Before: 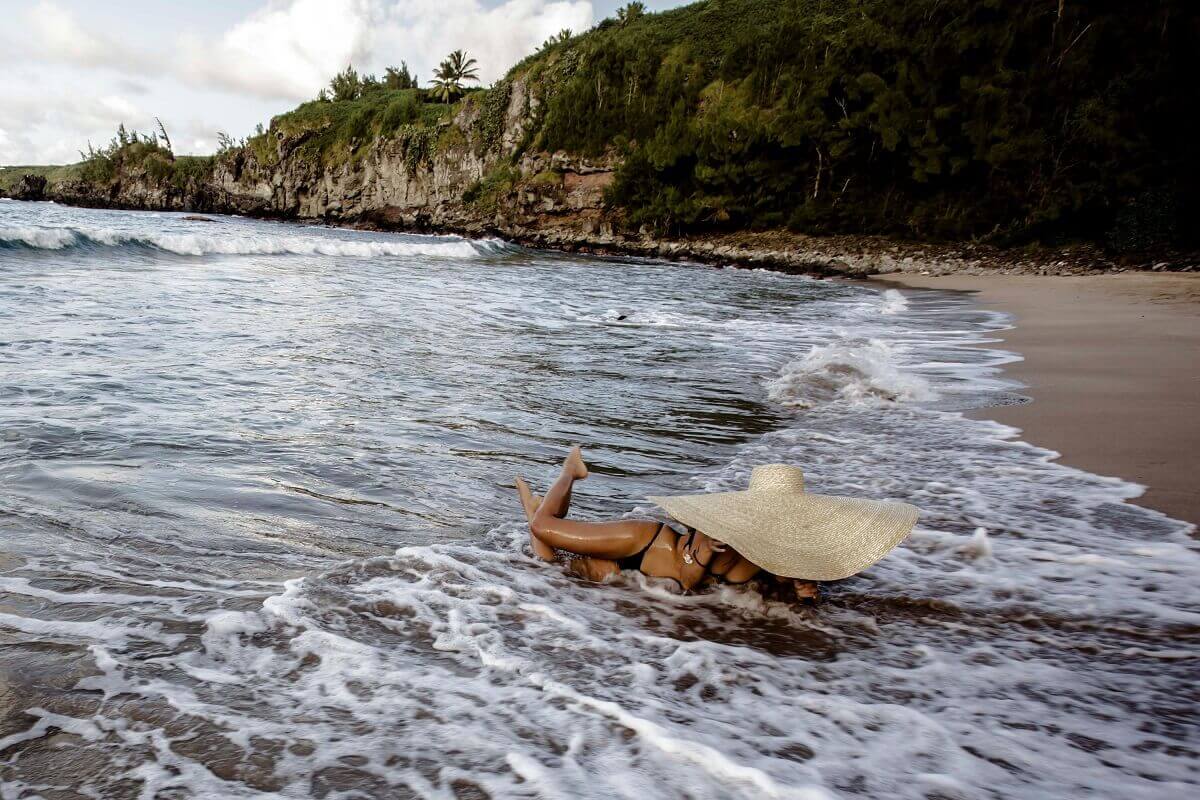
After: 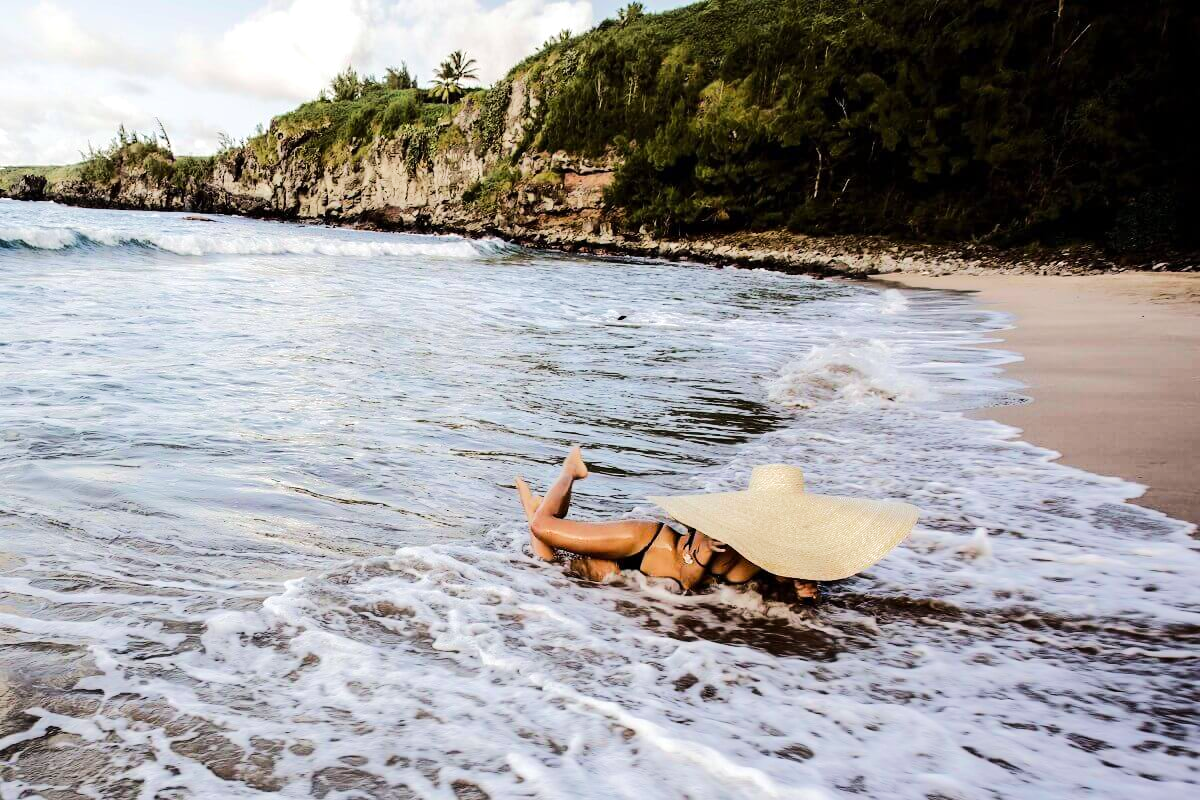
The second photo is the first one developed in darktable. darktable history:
tone equalizer: -7 EV 0.144 EV, -6 EV 0.588 EV, -5 EV 1.12 EV, -4 EV 1.34 EV, -3 EV 1.18 EV, -2 EV 0.6 EV, -1 EV 0.16 EV, edges refinement/feathering 500, mask exposure compensation -1.57 EV, preserve details no
